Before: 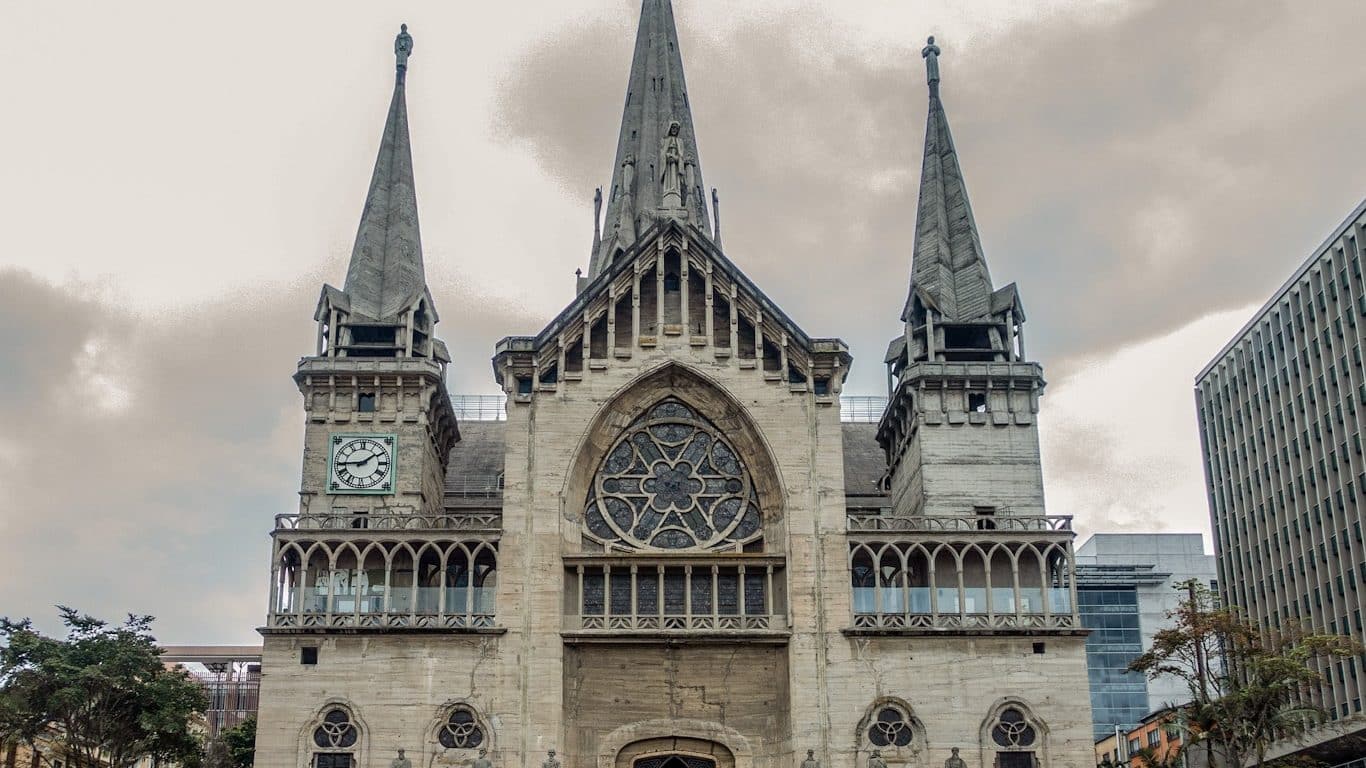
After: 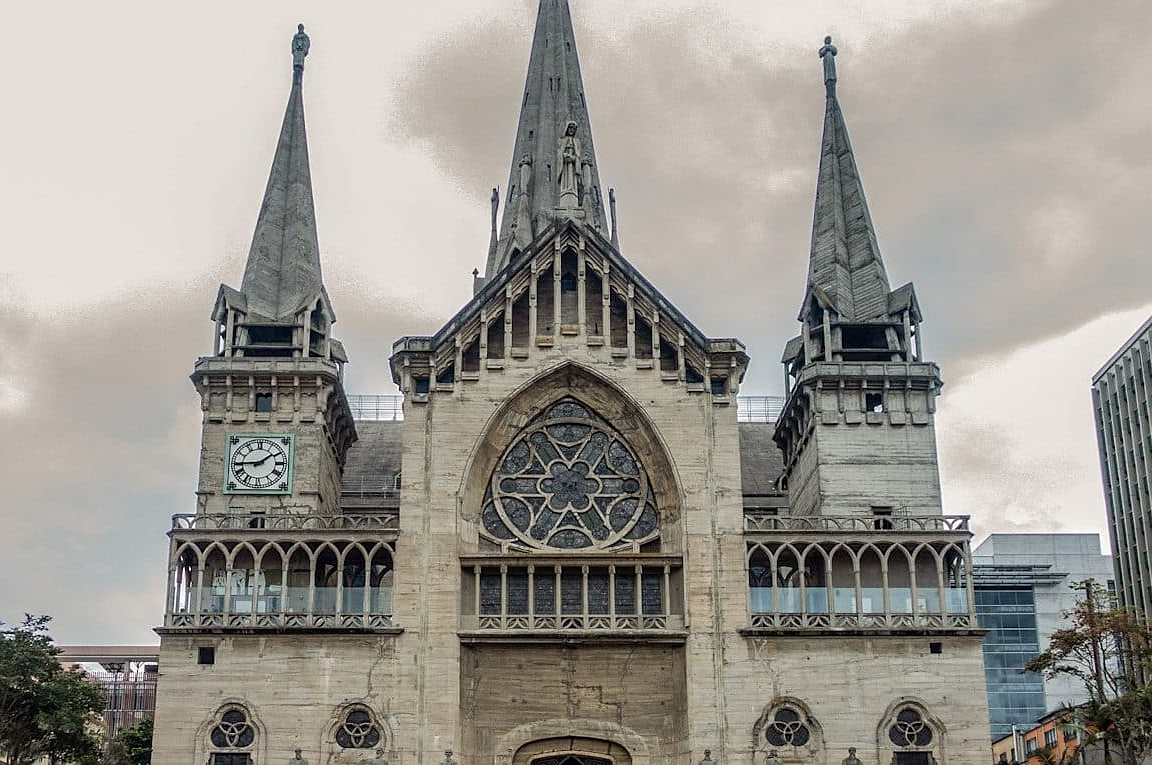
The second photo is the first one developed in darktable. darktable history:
crop: left 7.598%, right 7.873%
sharpen: radius 1
